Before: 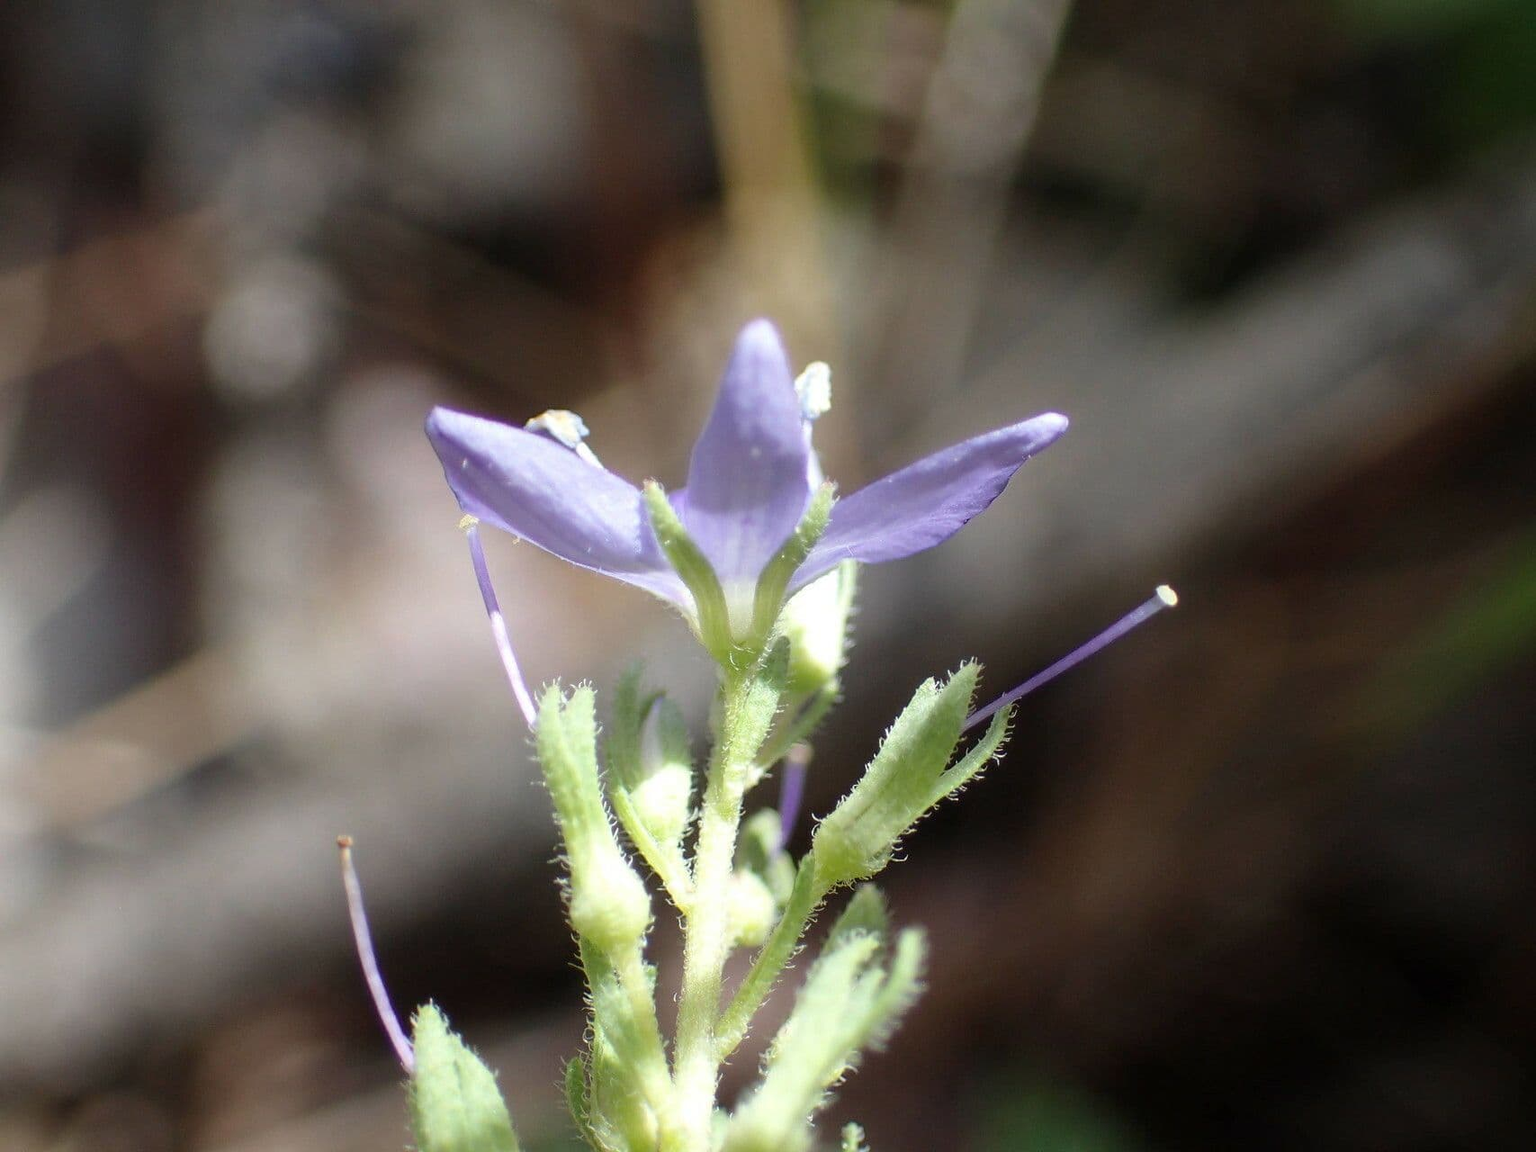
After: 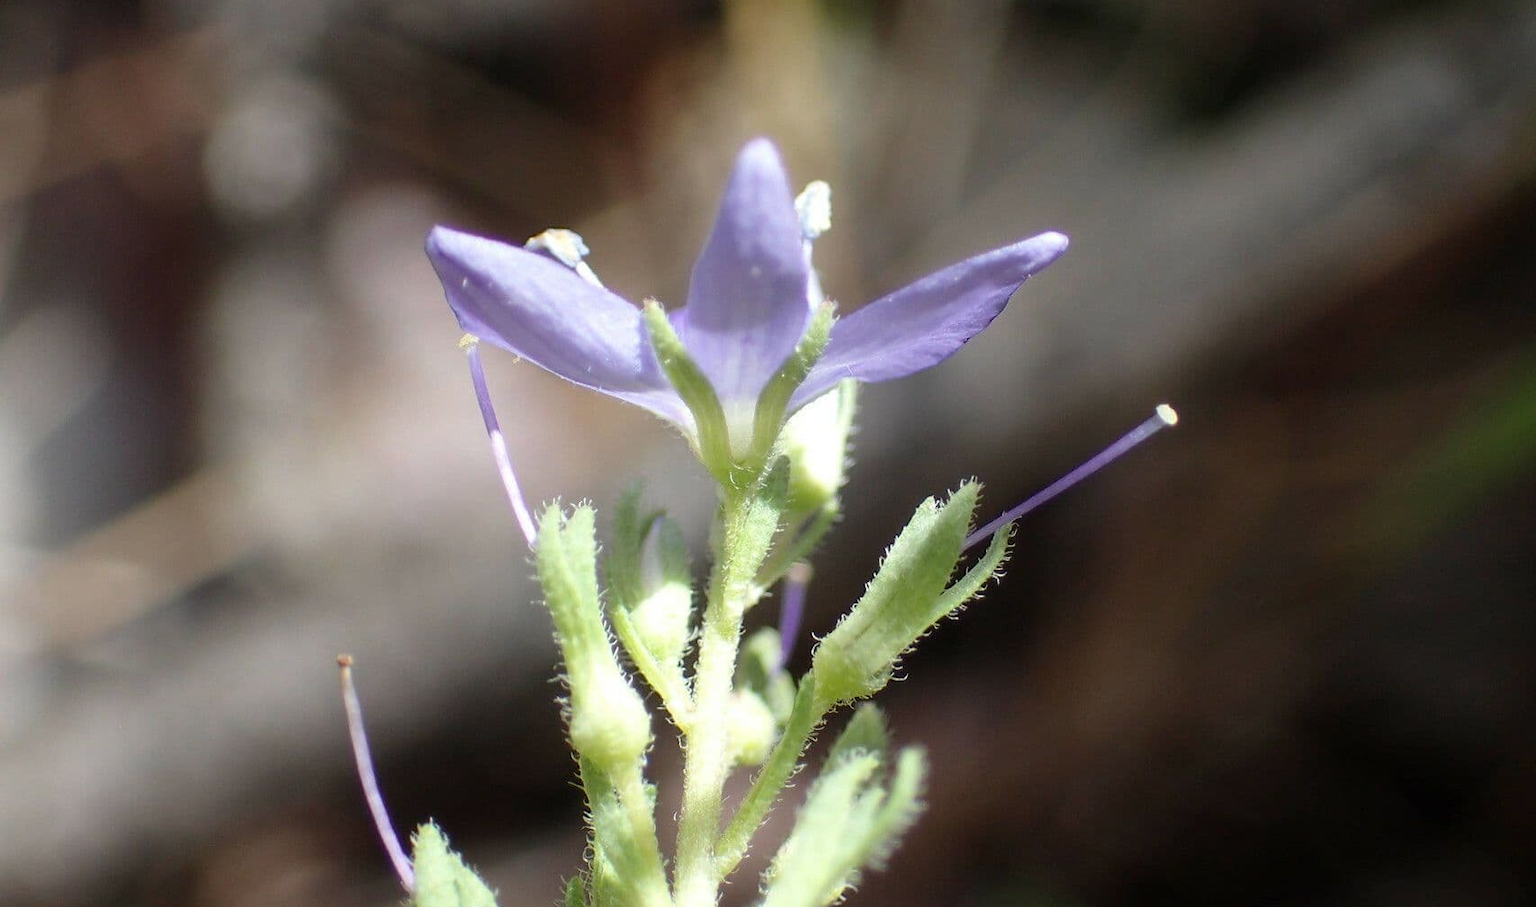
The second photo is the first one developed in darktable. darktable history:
crop and rotate: top 15.735%, bottom 5.374%
